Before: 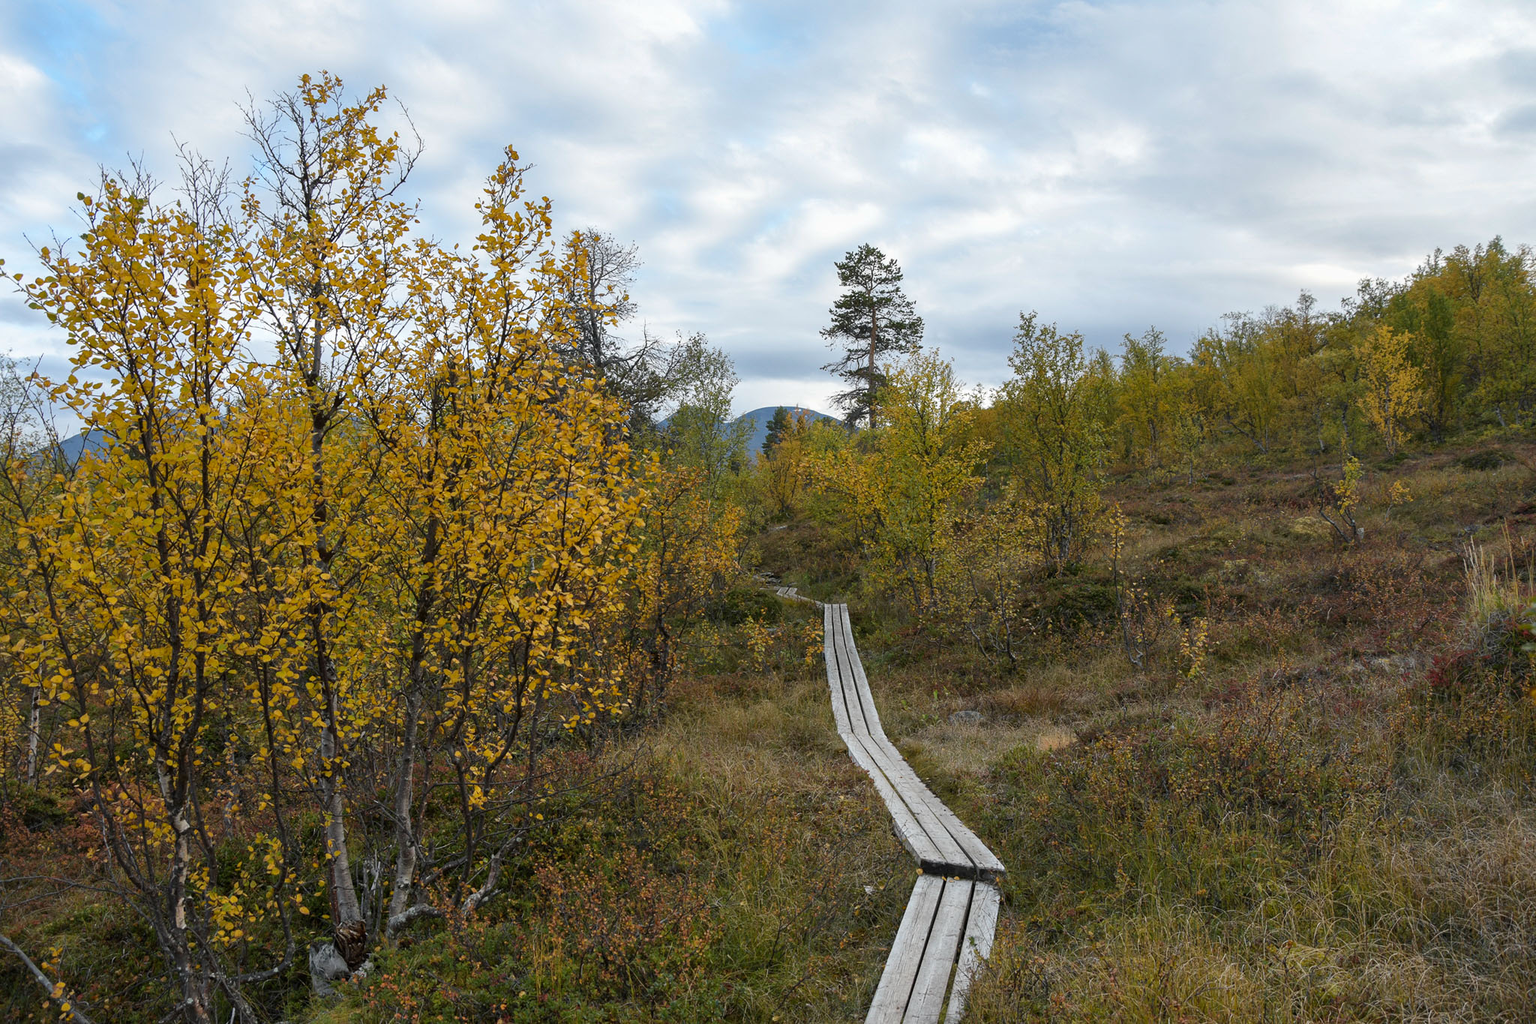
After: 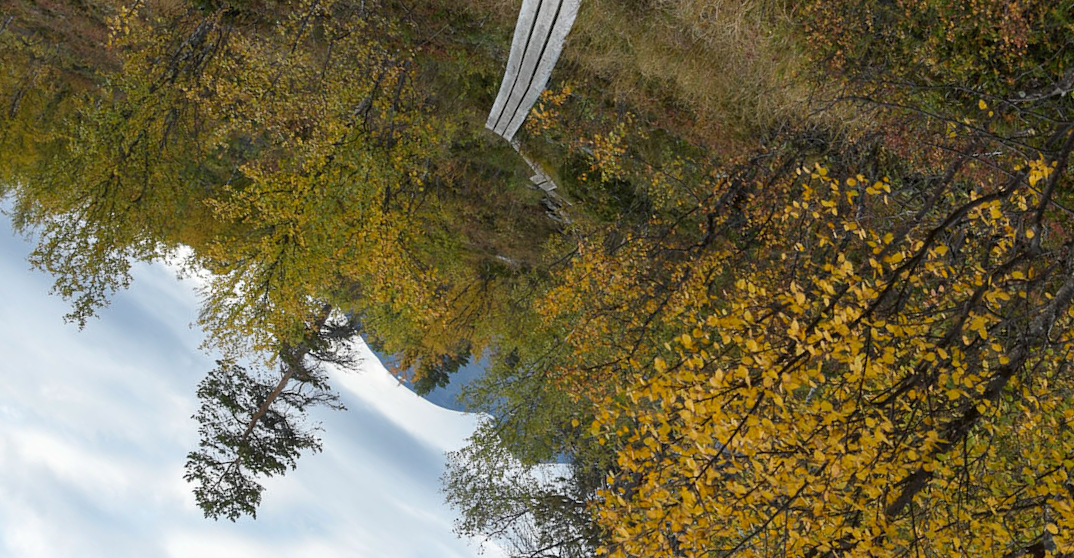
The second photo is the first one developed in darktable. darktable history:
crop and rotate: angle 147.67°, left 9.18%, top 15.656%, right 4.395%, bottom 16.993%
